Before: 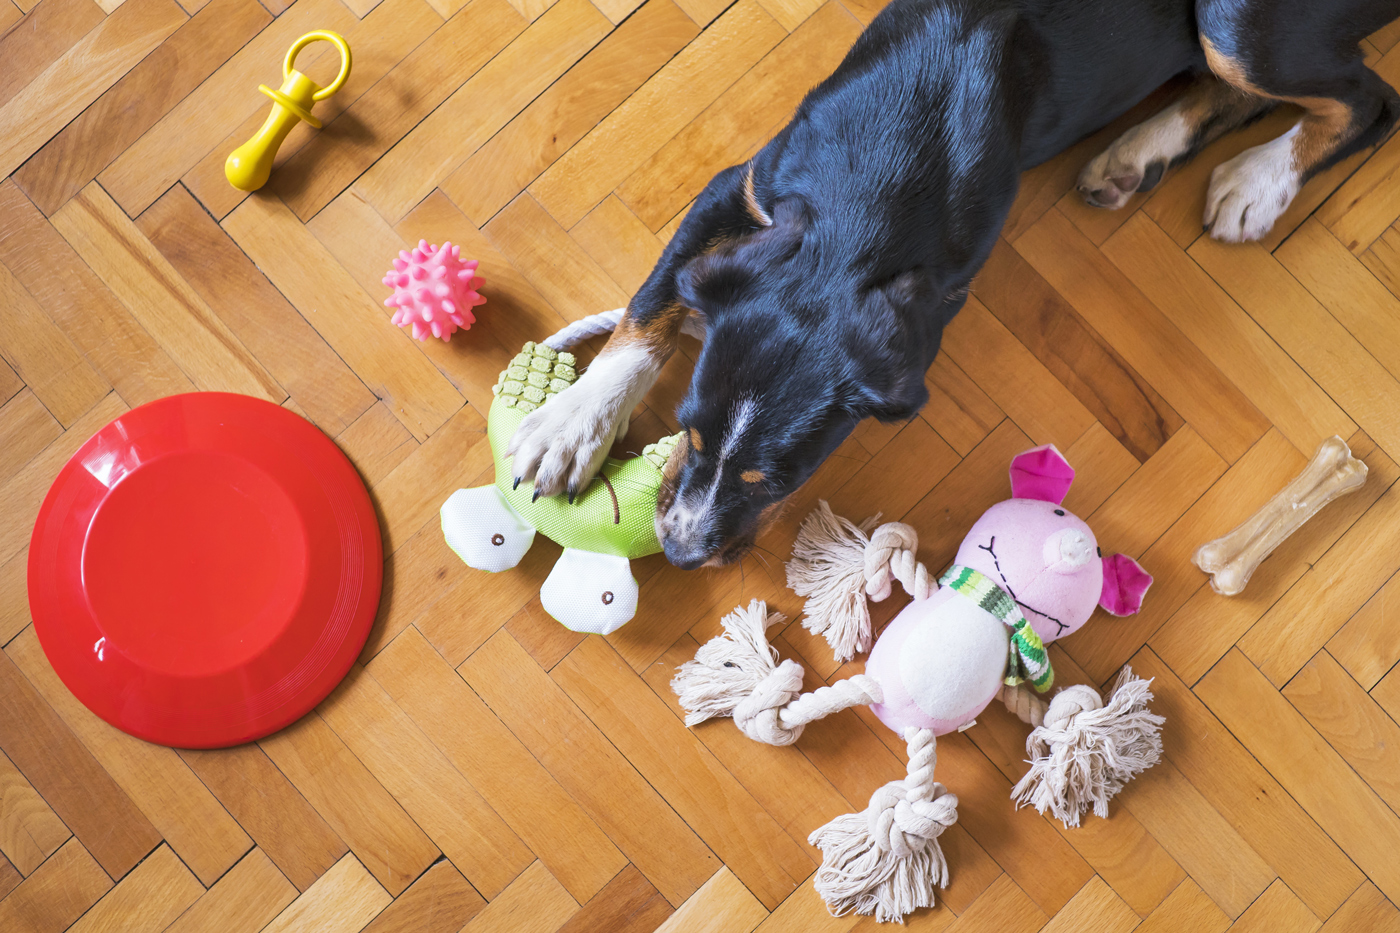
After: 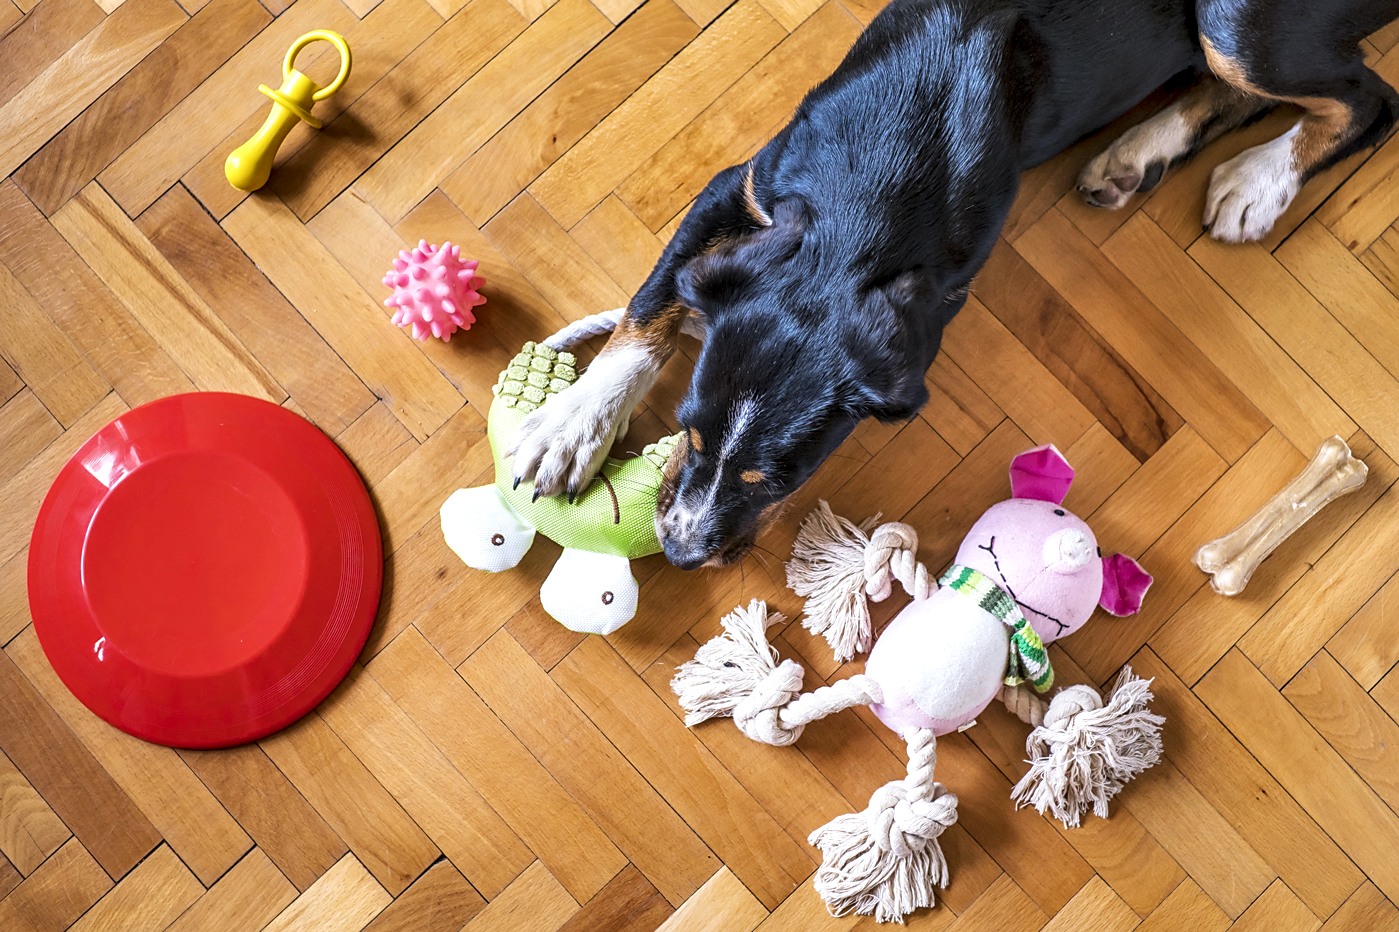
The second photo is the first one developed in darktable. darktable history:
sharpen: radius 1.82, amount 0.416, threshold 1.225
local contrast: detail 155%
tone equalizer: mask exposure compensation -0.494 EV
